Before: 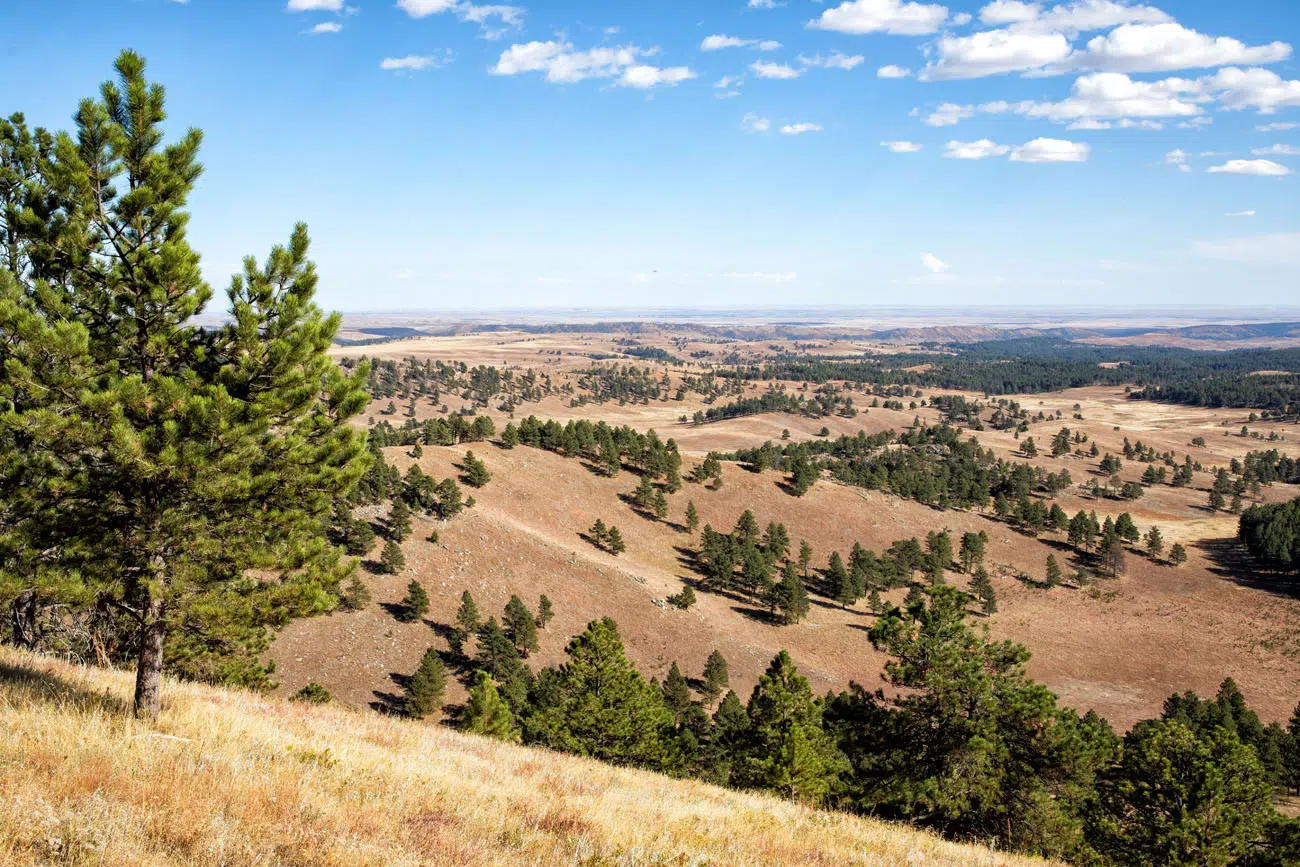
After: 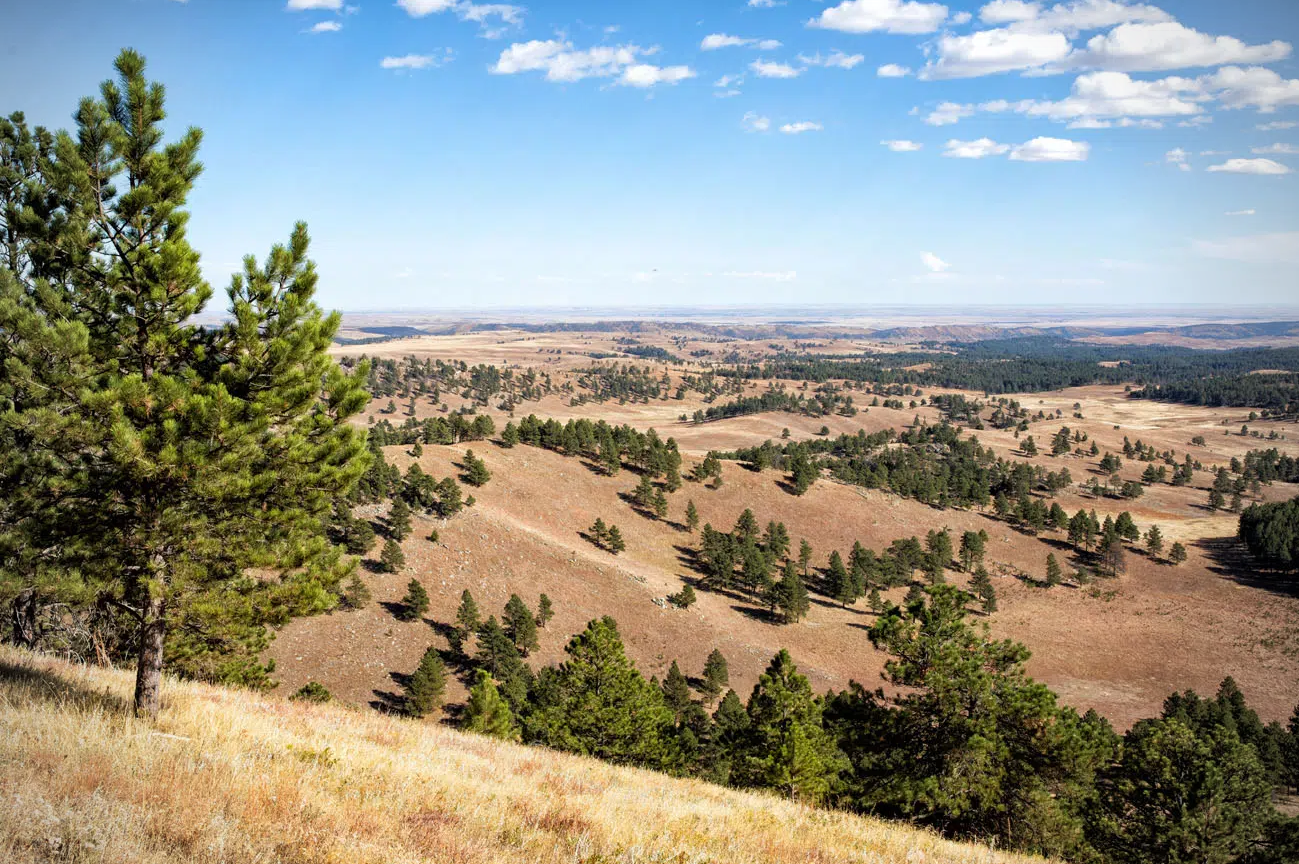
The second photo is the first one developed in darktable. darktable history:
crop: top 0.125%, bottom 0.2%
vignetting: fall-off radius 60.33%
